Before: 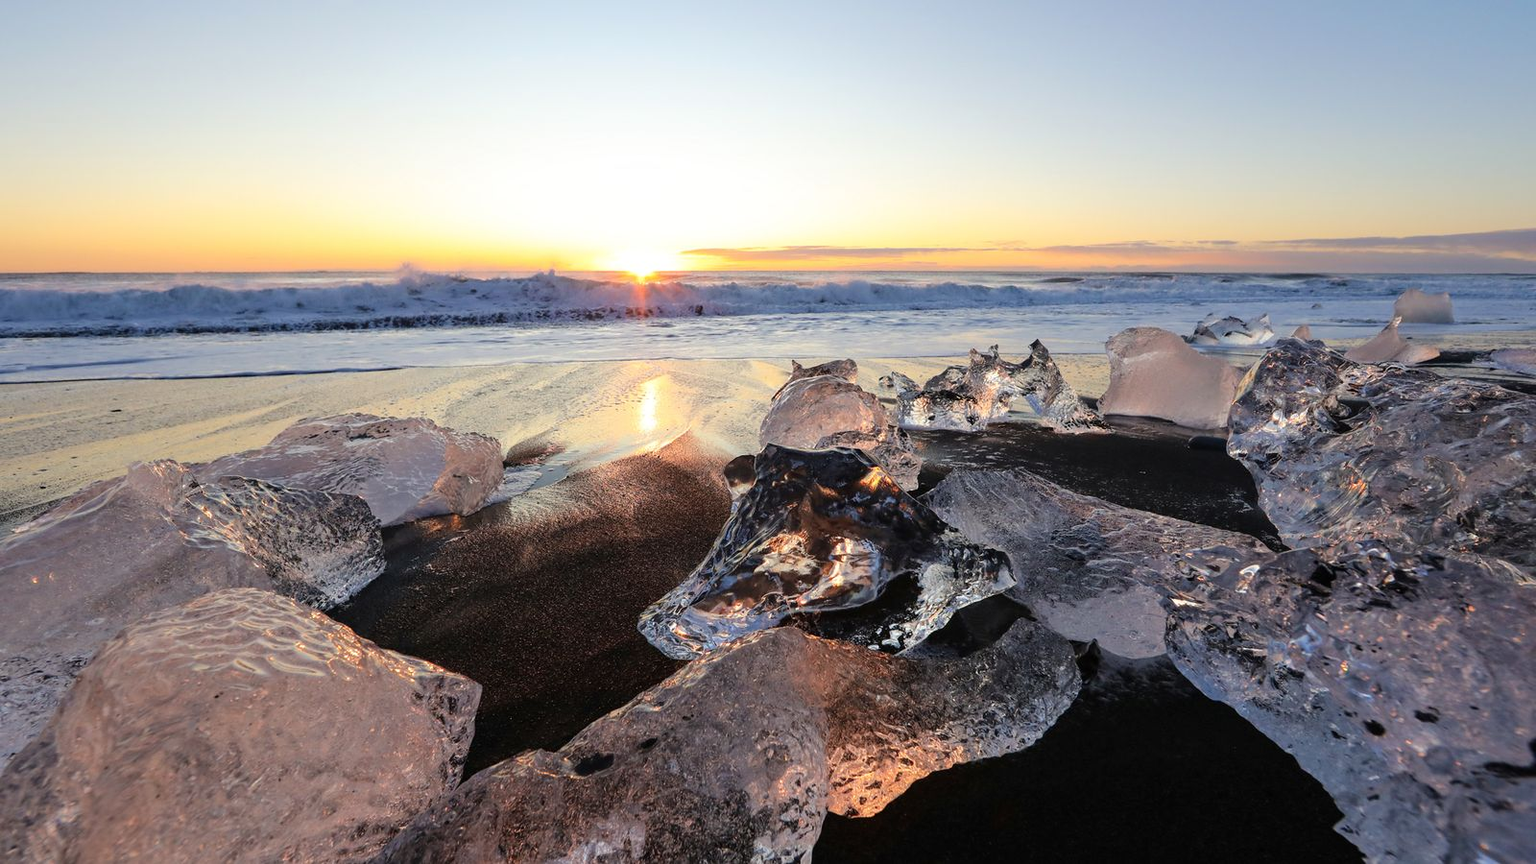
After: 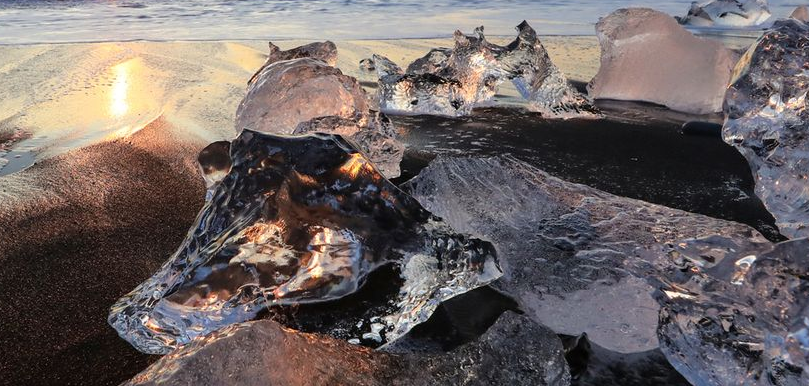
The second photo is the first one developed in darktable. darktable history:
crop: left 34.786%, top 37.065%, right 14.613%, bottom 19.978%
